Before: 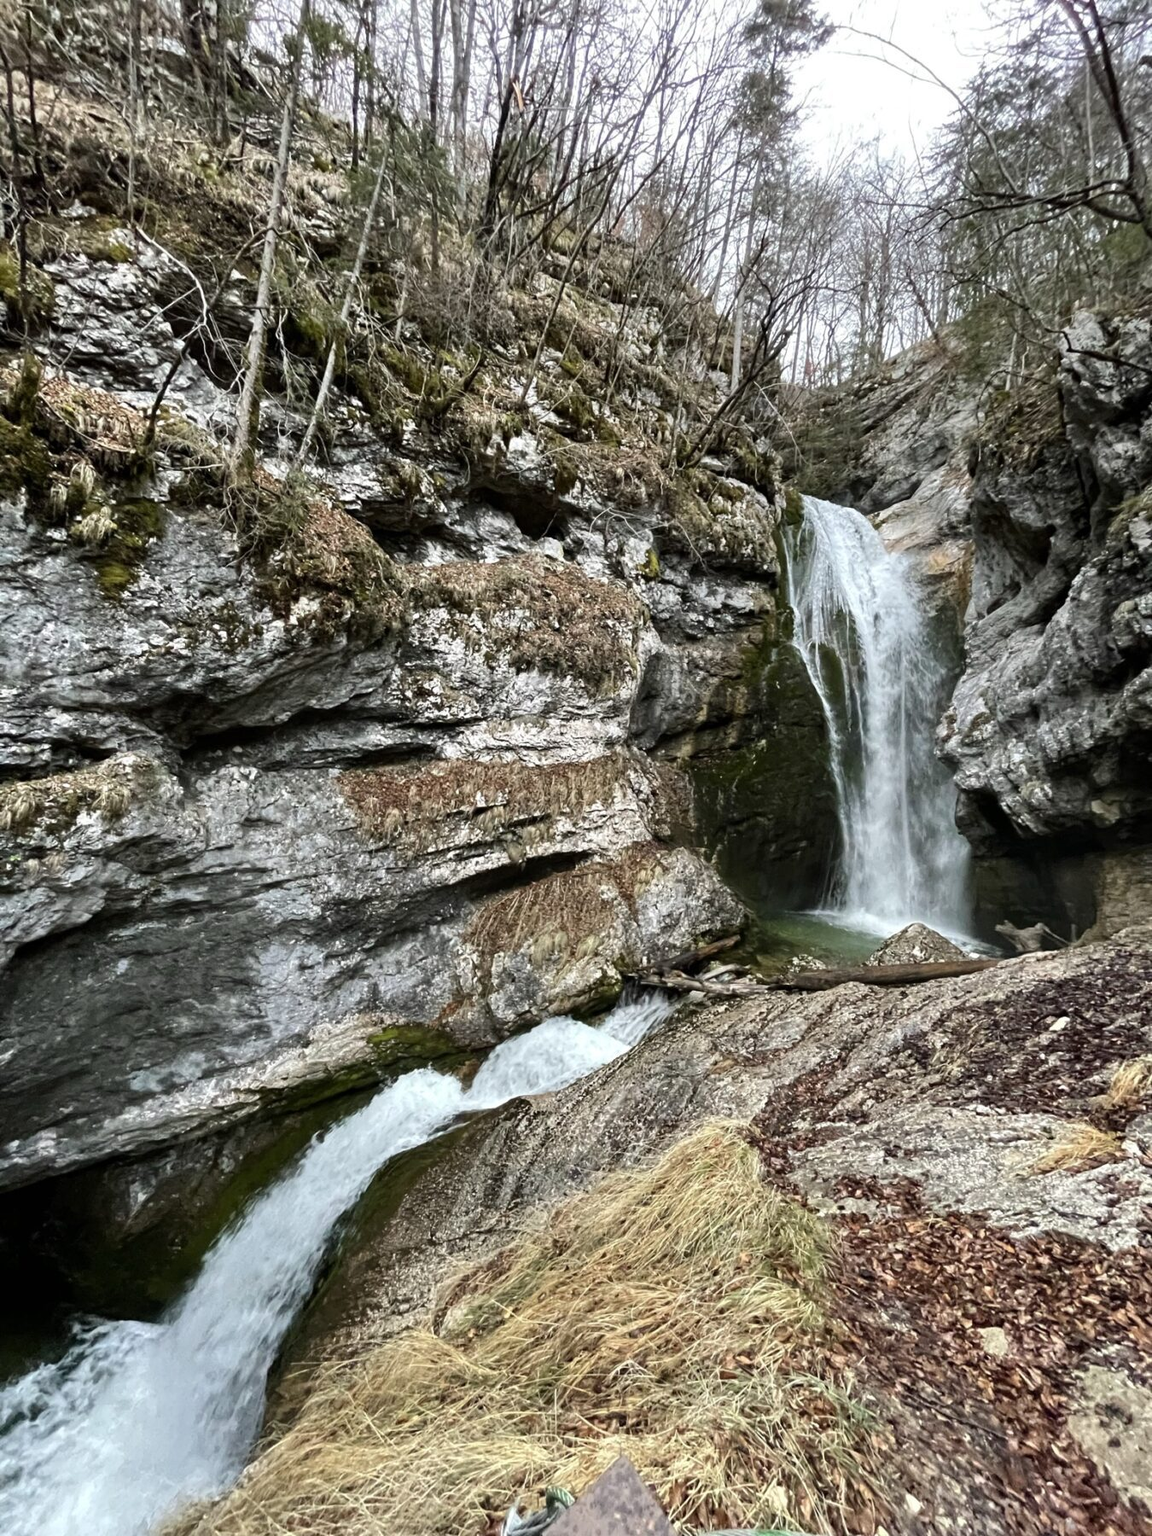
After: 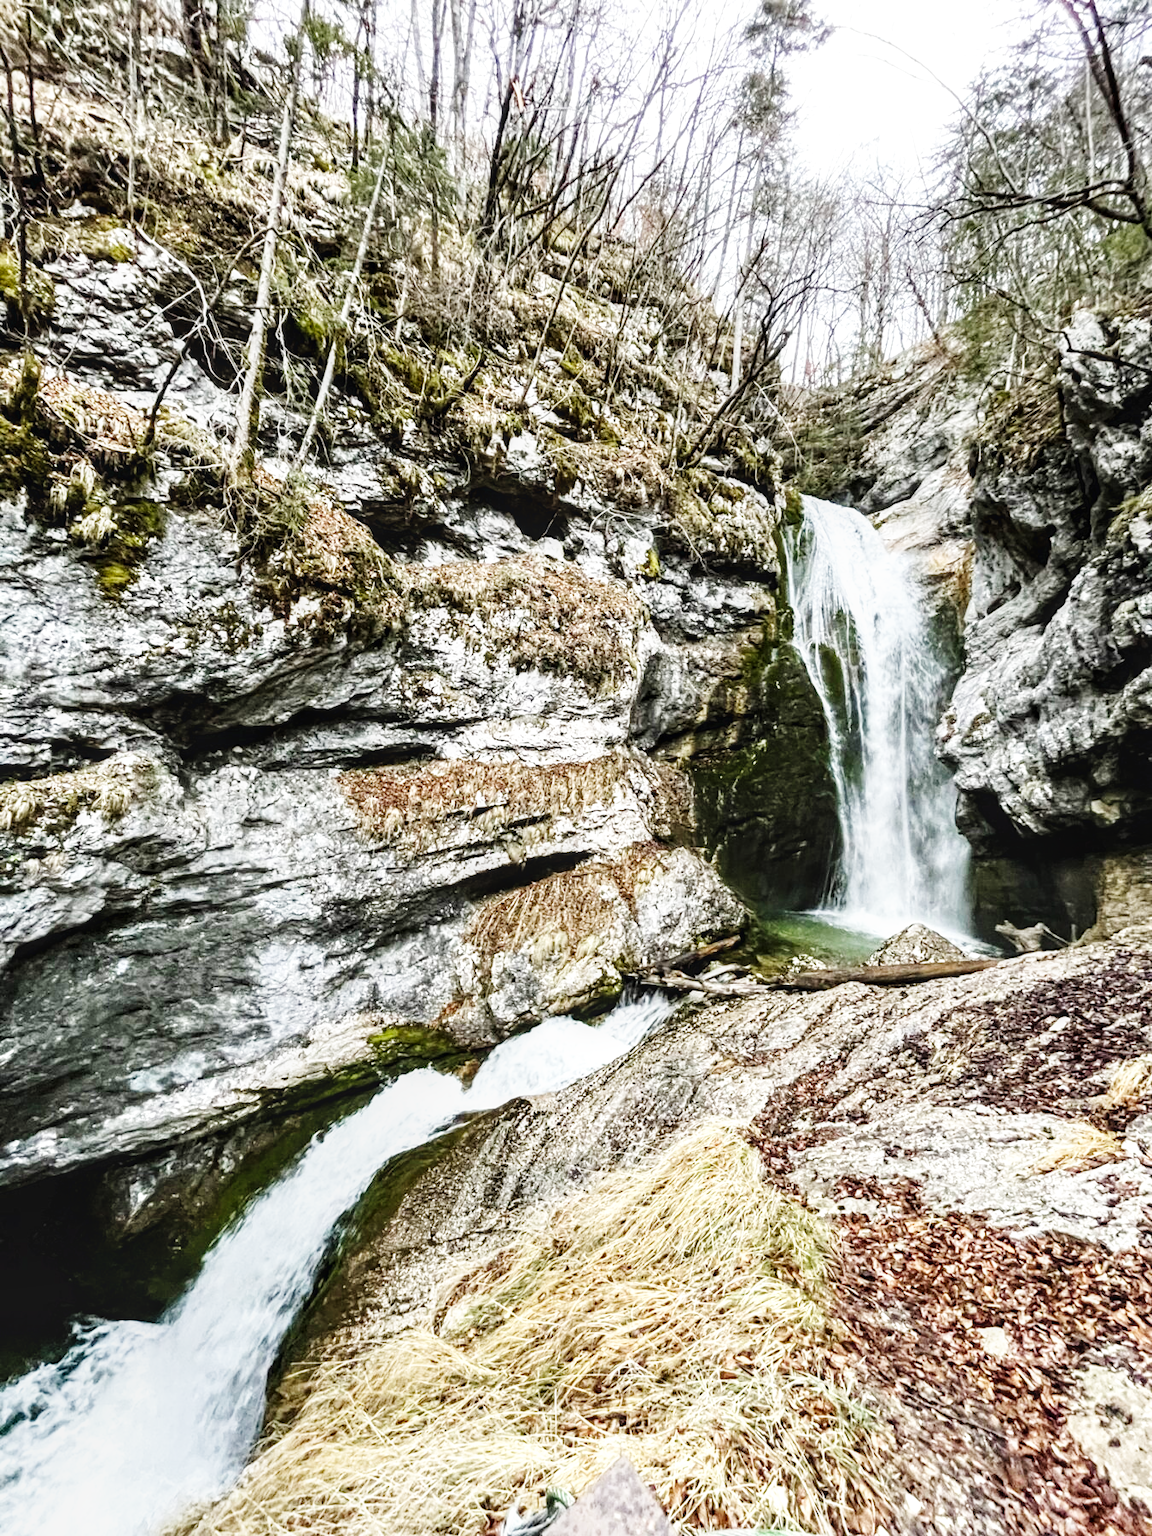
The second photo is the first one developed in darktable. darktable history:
local contrast: on, module defaults
base curve: curves: ch0 [(0, 0.003) (0.001, 0.002) (0.006, 0.004) (0.02, 0.022) (0.048, 0.086) (0.094, 0.234) (0.162, 0.431) (0.258, 0.629) (0.385, 0.8) (0.548, 0.918) (0.751, 0.988) (1, 1)], preserve colors none
tone equalizer: on, module defaults
